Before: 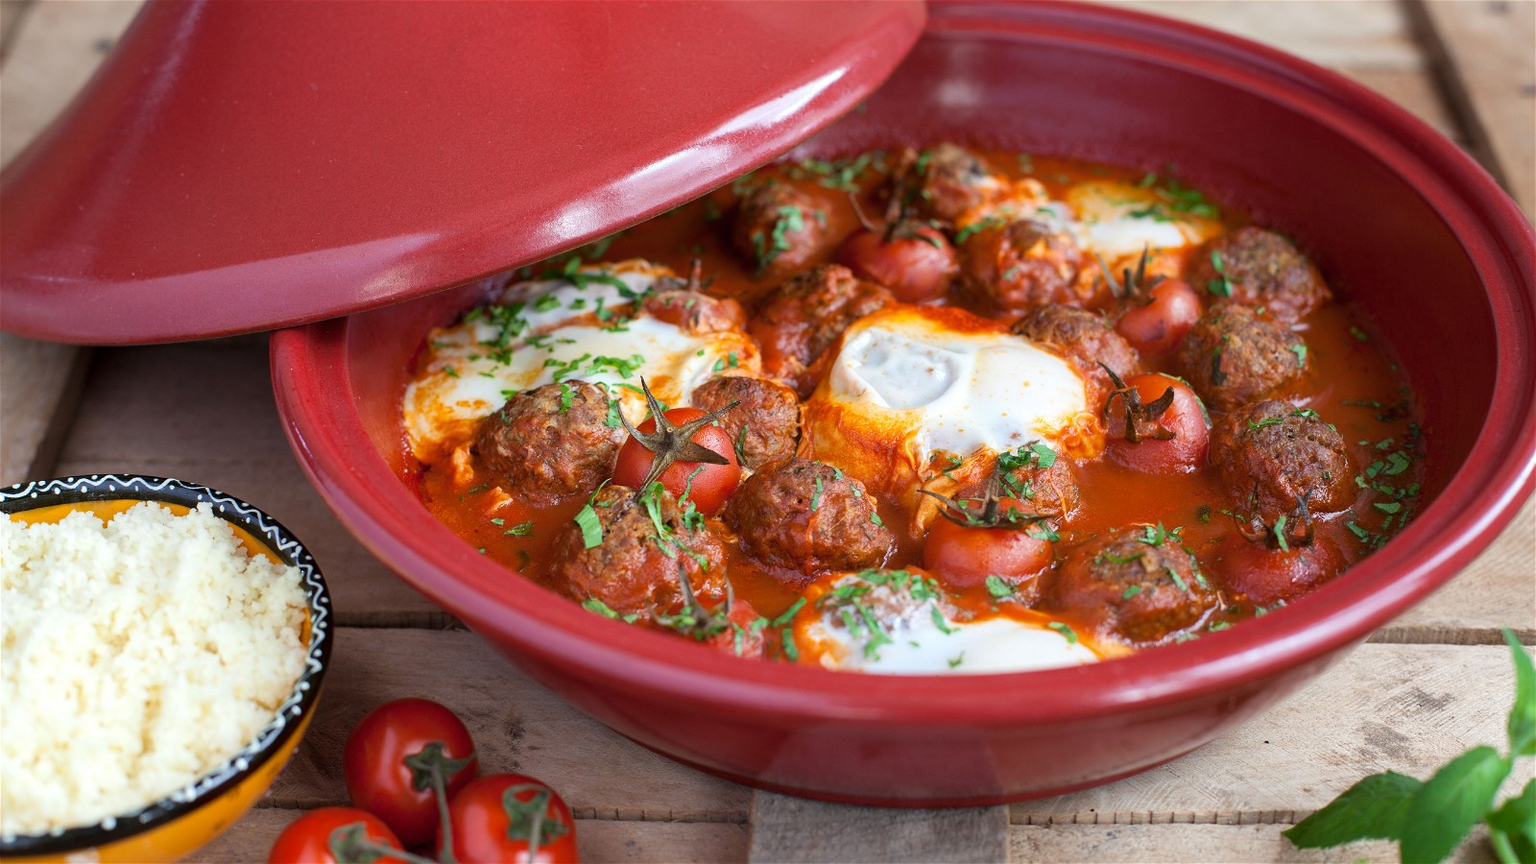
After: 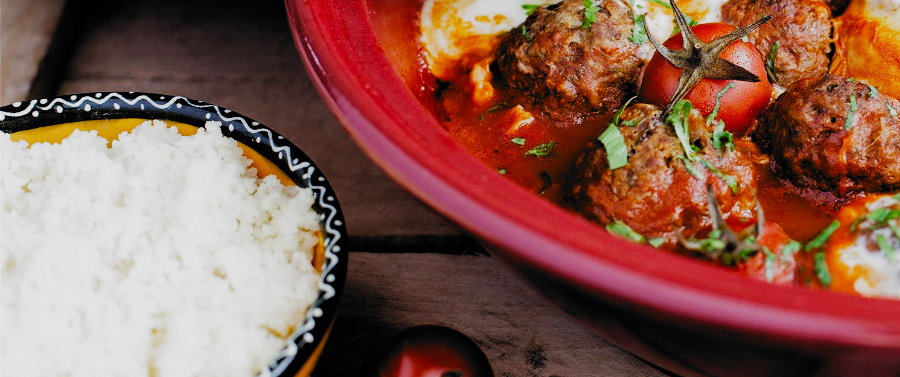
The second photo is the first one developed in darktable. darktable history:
crop: top 44.695%, right 43.743%, bottom 13.312%
tone equalizer: edges refinement/feathering 500, mask exposure compensation -1.57 EV, preserve details no
filmic rgb: black relative exposure -5.14 EV, white relative exposure 3.98 EV, hardness 2.88, contrast 1.297, highlights saturation mix -29.65%, preserve chrominance no, color science v3 (2019), use custom middle-gray values true, iterations of high-quality reconstruction 10
